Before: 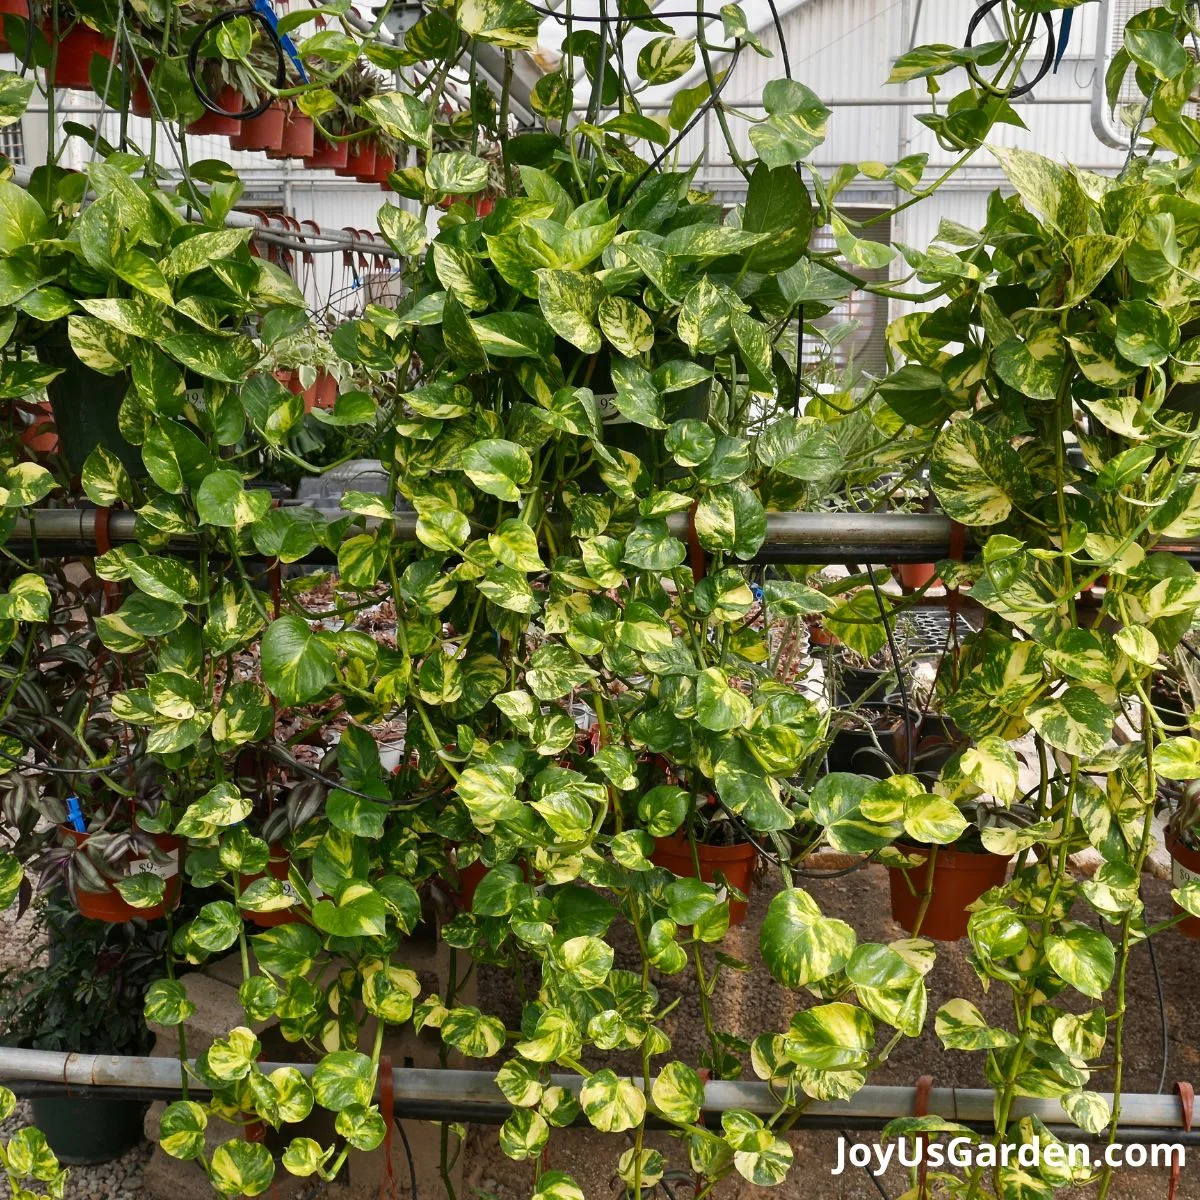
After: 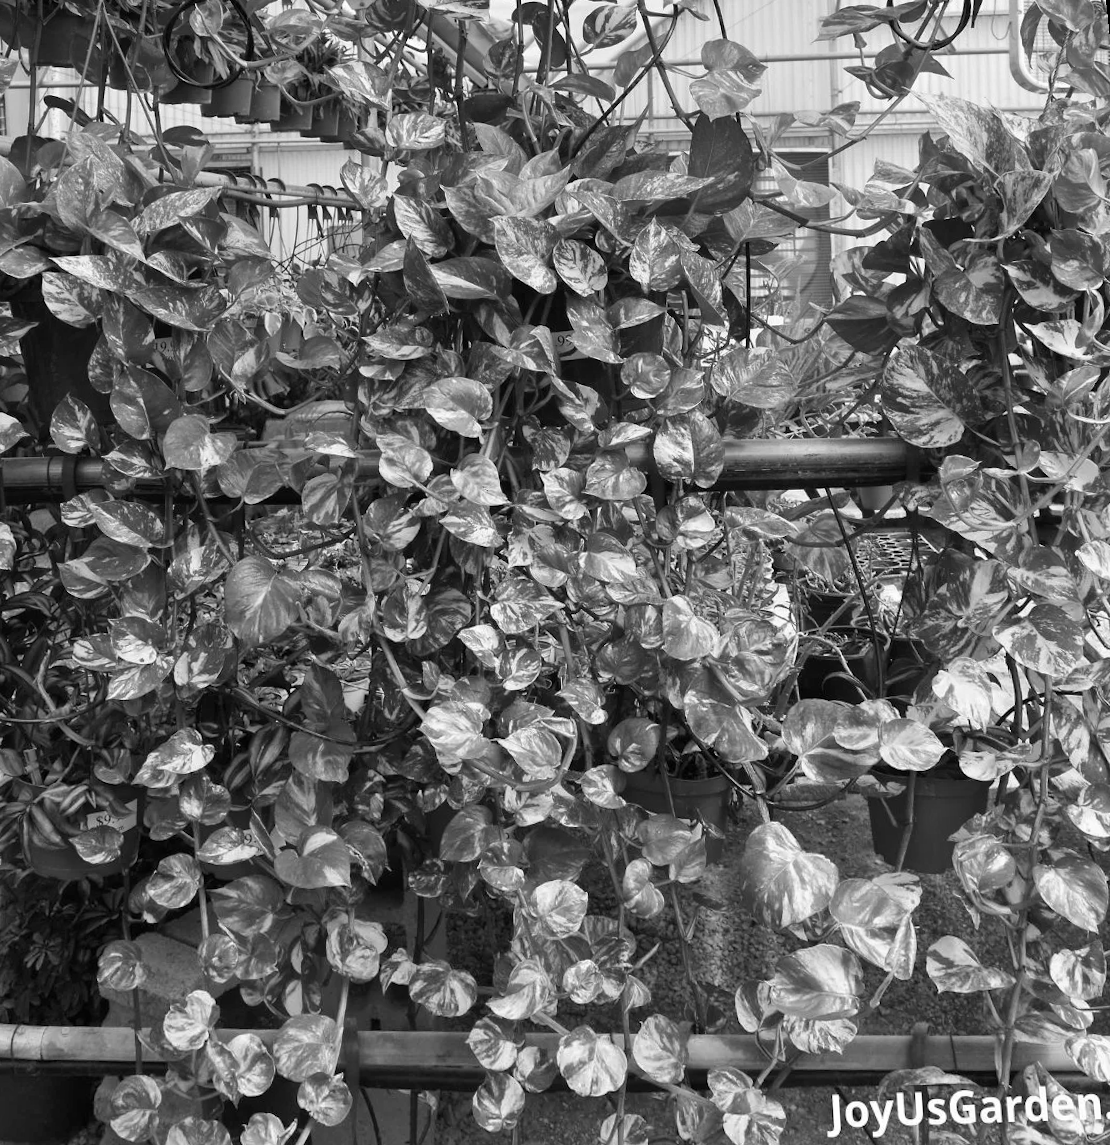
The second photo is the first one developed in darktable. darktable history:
rotate and perspective: rotation -1.68°, lens shift (vertical) -0.146, crop left 0.049, crop right 0.912, crop top 0.032, crop bottom 0.96
monochrome: on, module defaults
contrast brightness saturation: saturation -0.05
